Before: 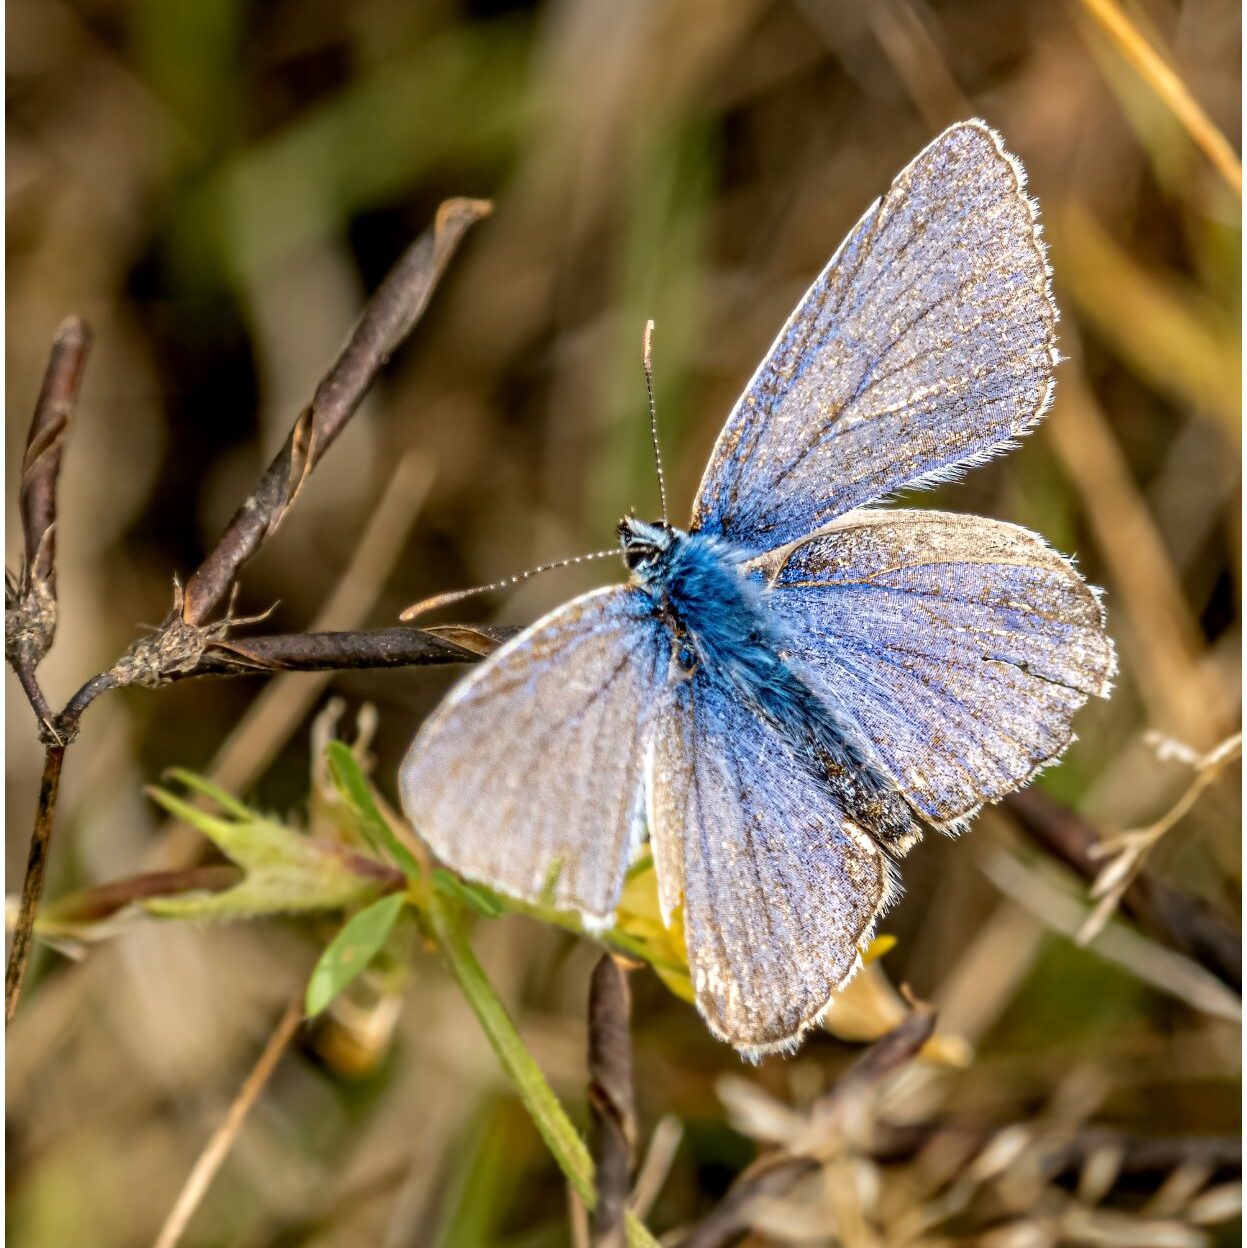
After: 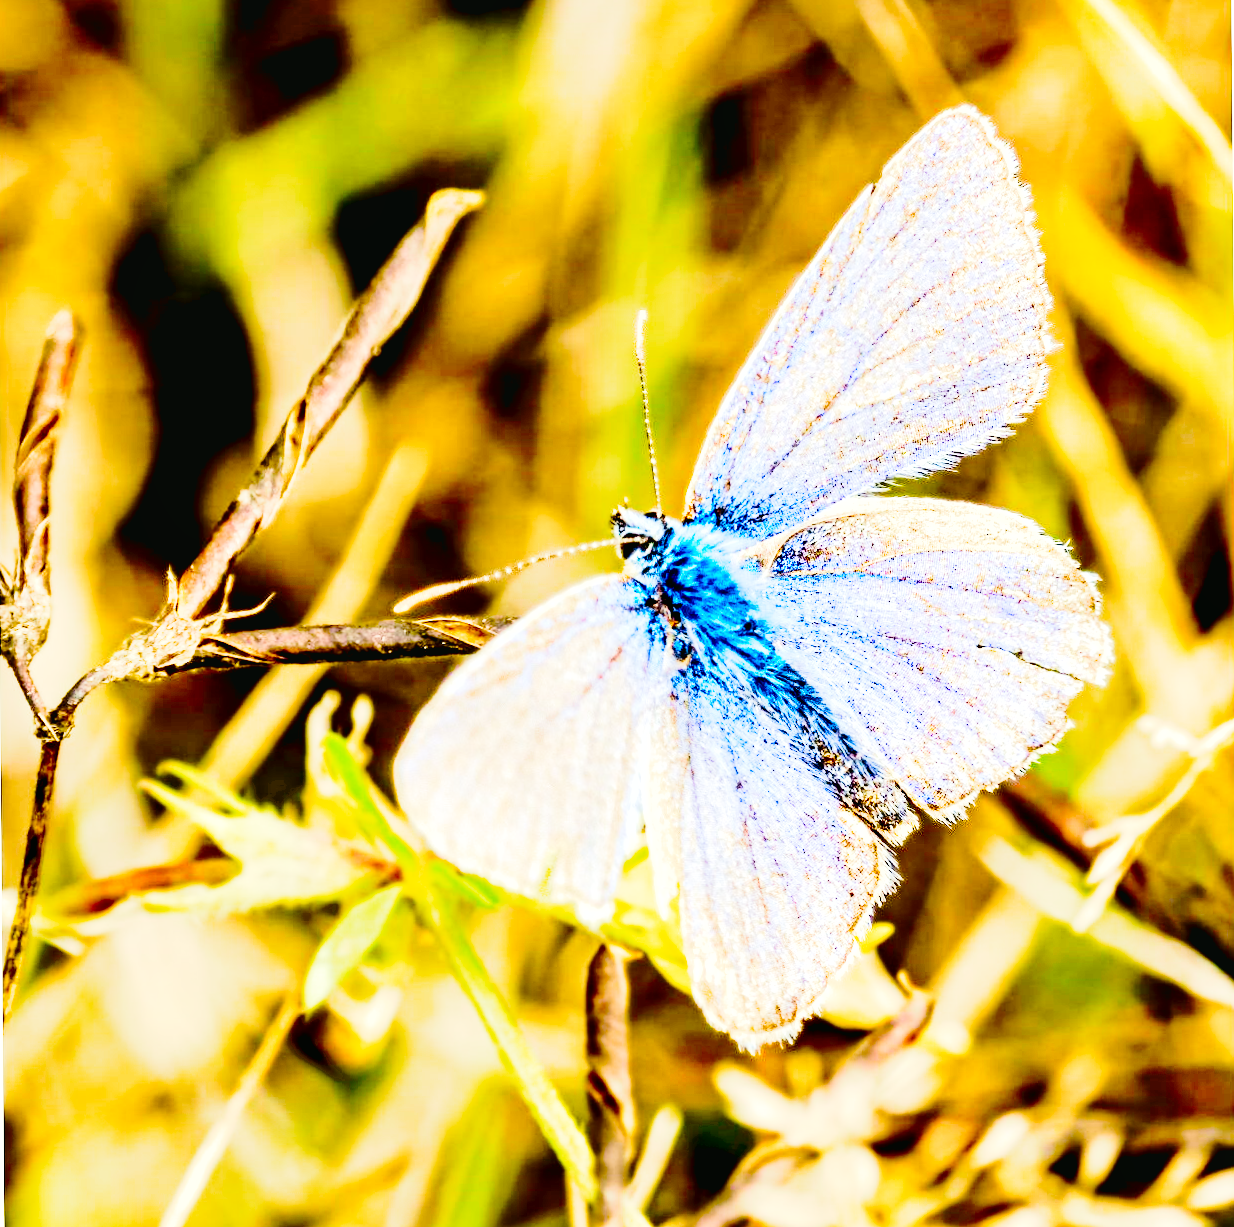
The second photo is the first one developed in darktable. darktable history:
rotate and perspective: rotation -0.45°, automatic cropping original format, crop left 0.008, crop right 0.992, crop top 0.012, crop bottom 0.988
tone curve: curves: ch0 [(0.003, 0.023) (0.071, 0.052) (0.236, 0.197) (0.466, 0.557) (0.644, 0.748) (0.803, 0.88) (0.994, 0.968)]; ch1 [(0, 0) (0.262, 0.227) (0.417, 0.386) (0.469, 0.467) (0.502, 0.498) (0.528, 0.53) (0.573, 0.57) (0.605, 0.621) (0.644, 0.671) (0.686, 0.728) (0.994, 0.987)]; ch2 [(0, 0) (0.262, 0.188) (0.385, 0.353) (0.427, 0.424) (0.495, 0.493) (0.515, 0.534) (0.547, 0.556) (0.589, 0.613) (0.644, 0.748) (1, 1)], color space Lab, independent channels, preserve colors none
color balance rgb: perceptual saturation grading › global saturation 20%, perceptual saturation grading › highlights -50%, perceptual saturation grading › shadows 30%, perceptual brilliance grading › global brilliance 10%, perceptual brilliance grading › shadows 15%
exposure: black level correction 0.008, exposure 0.979 EV, compensate highlight preservation false
shadows and highlights: low approximation 0.01, soften with gaussian
velvia: strength 39.63%
base curve: curves: ch0 [(0, 0) (0.028, 0.03) (0.121, 0.232) (0.46, 0.748) (0.859, 0.968) (1, 1)], preserve colors none
